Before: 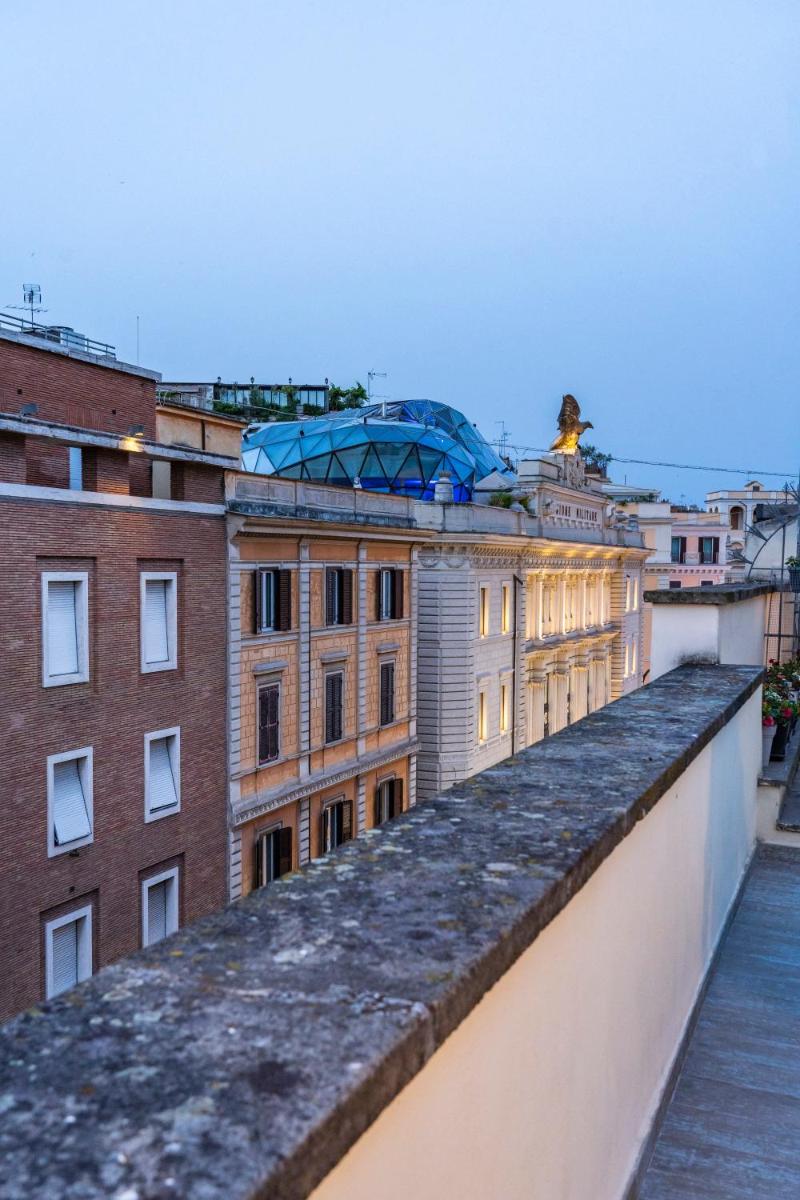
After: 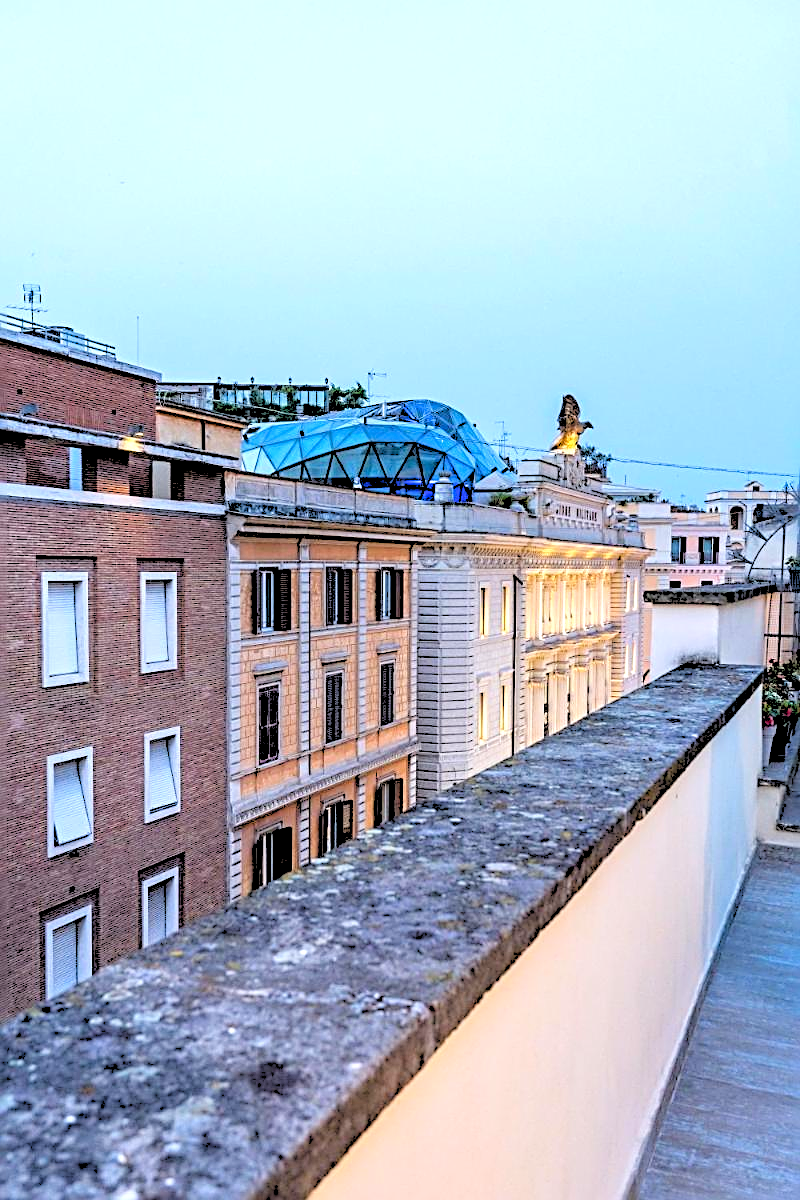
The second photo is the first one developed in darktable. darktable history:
sharpen: radius 2.676, amount 0.669
color balance: contrast fulcrum 17.78%
rgb levels: levels [[0.027, 0.429, 0.996], [0, 0.5, 1], [0, 0.5, 1]]
exposure: black level correction 0.001, exposure 0.5 EV, compensate exposure bias true, compensate highlight preservation false
